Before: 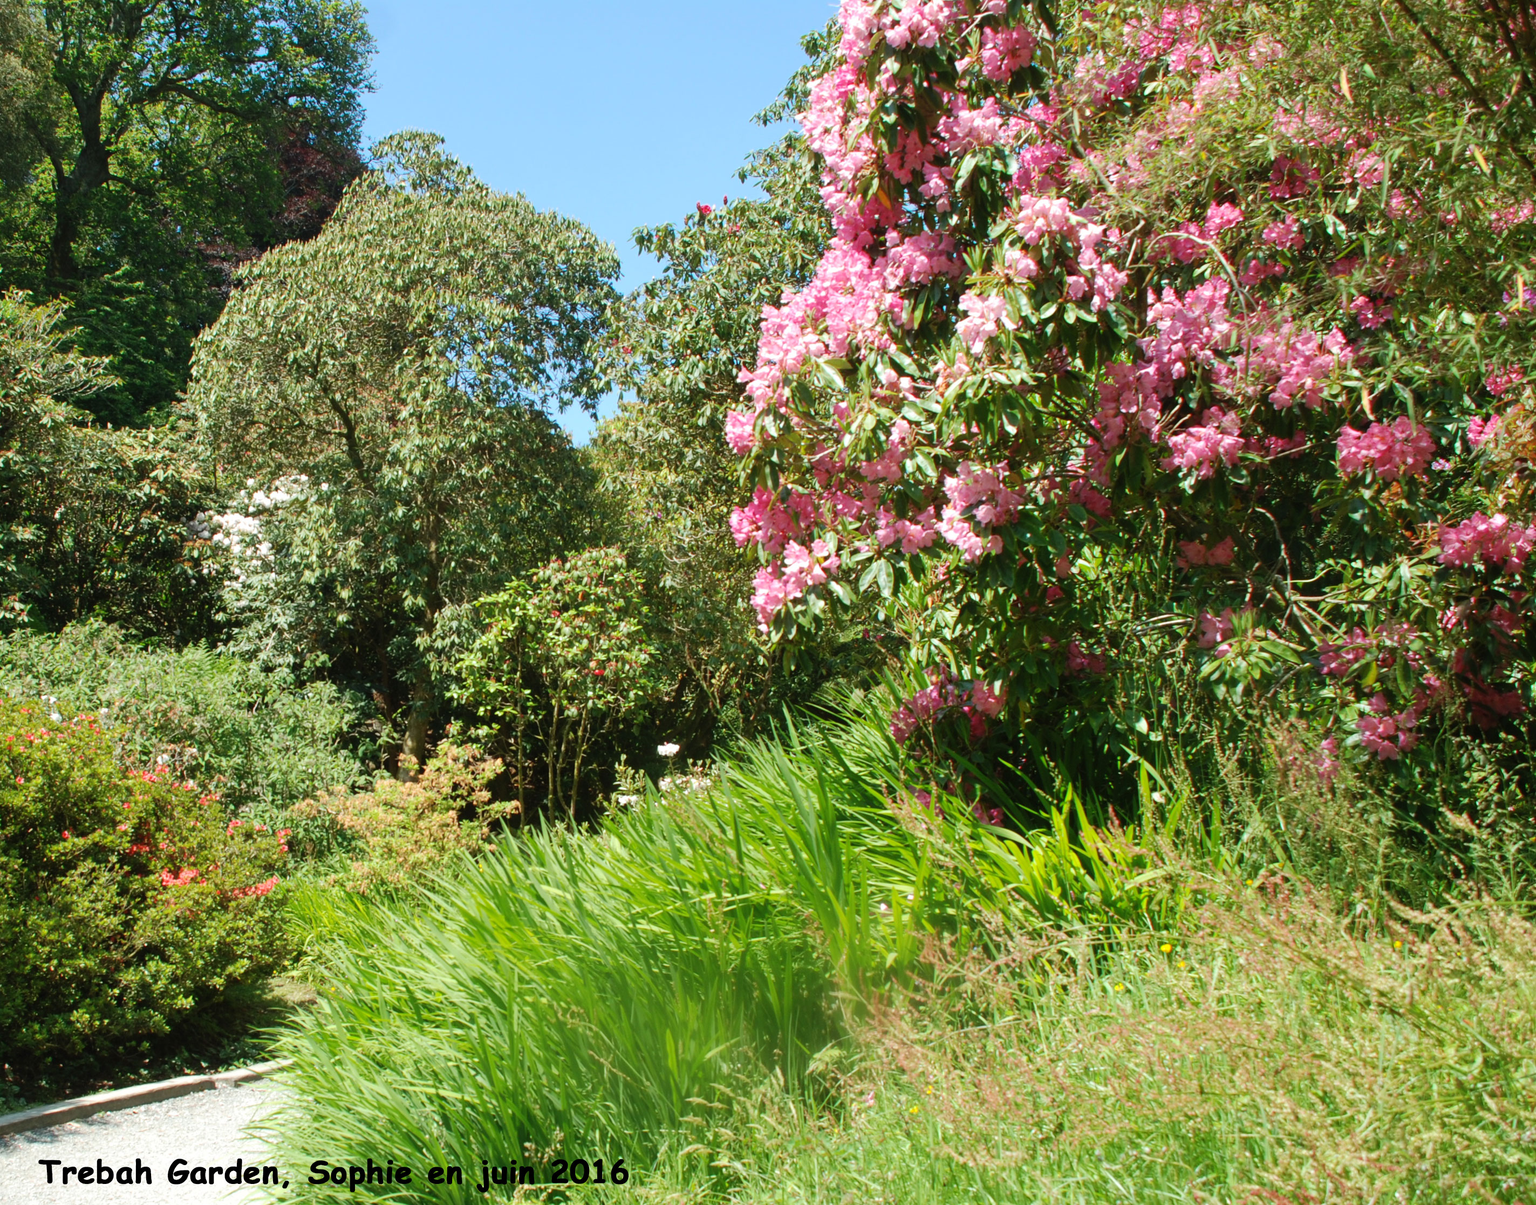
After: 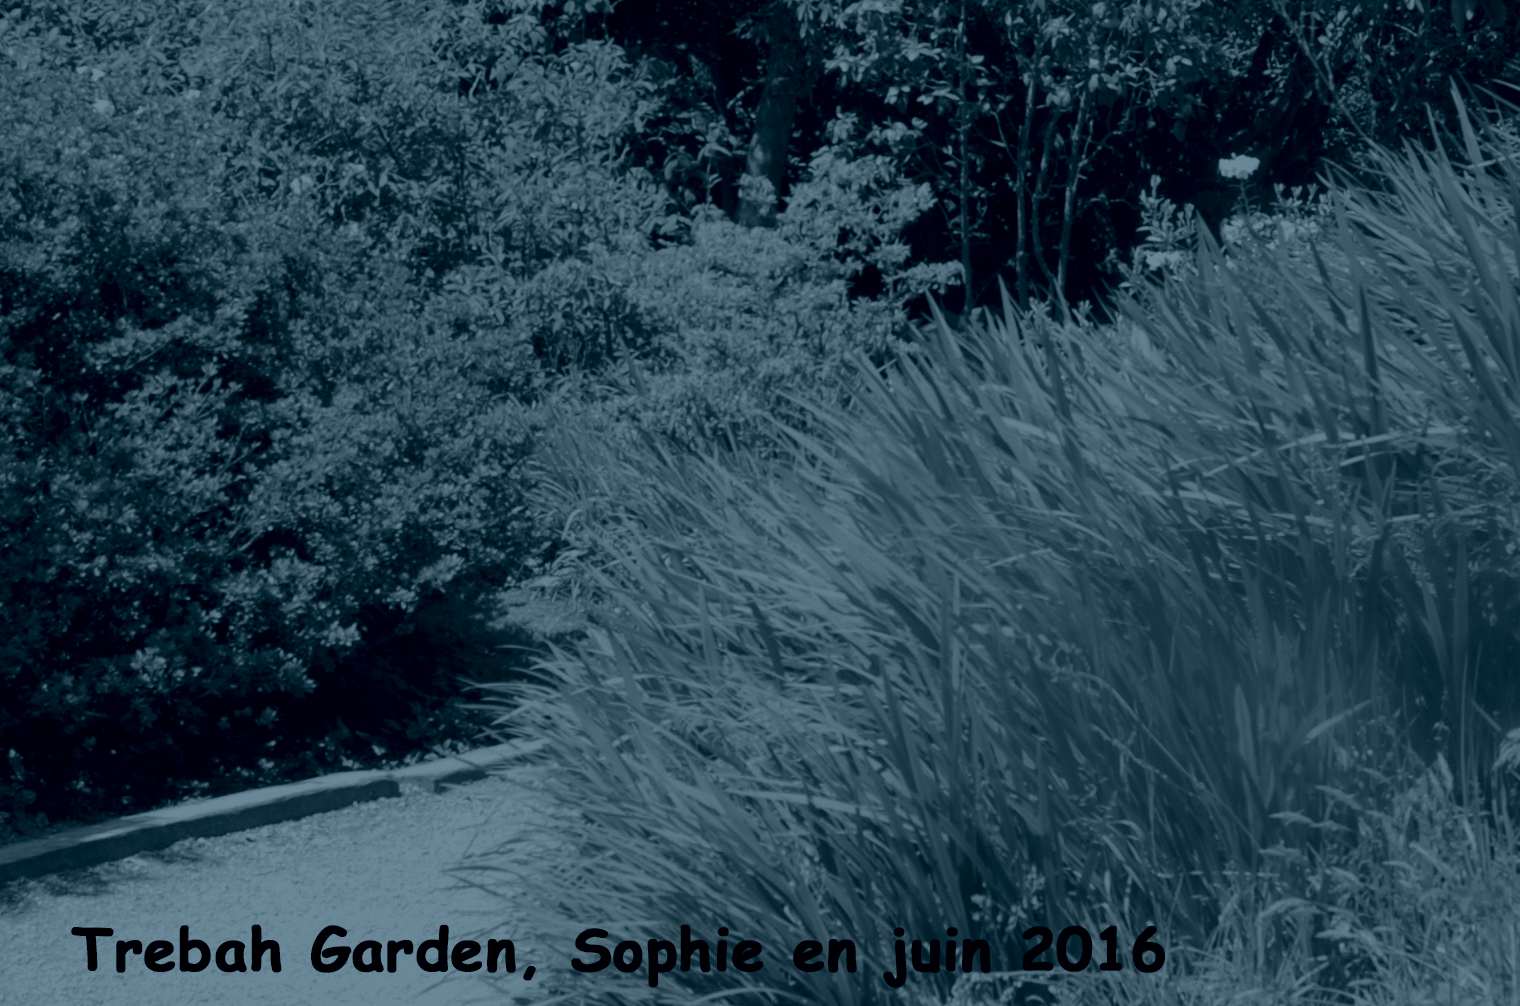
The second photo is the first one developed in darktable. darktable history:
crop and rotate: top 54.778%, right 46.61%, bottom 0.159%
colorize: hue 194.4°, saturation 29%, source mix 61.75%, lightness 3.98%, version 1
